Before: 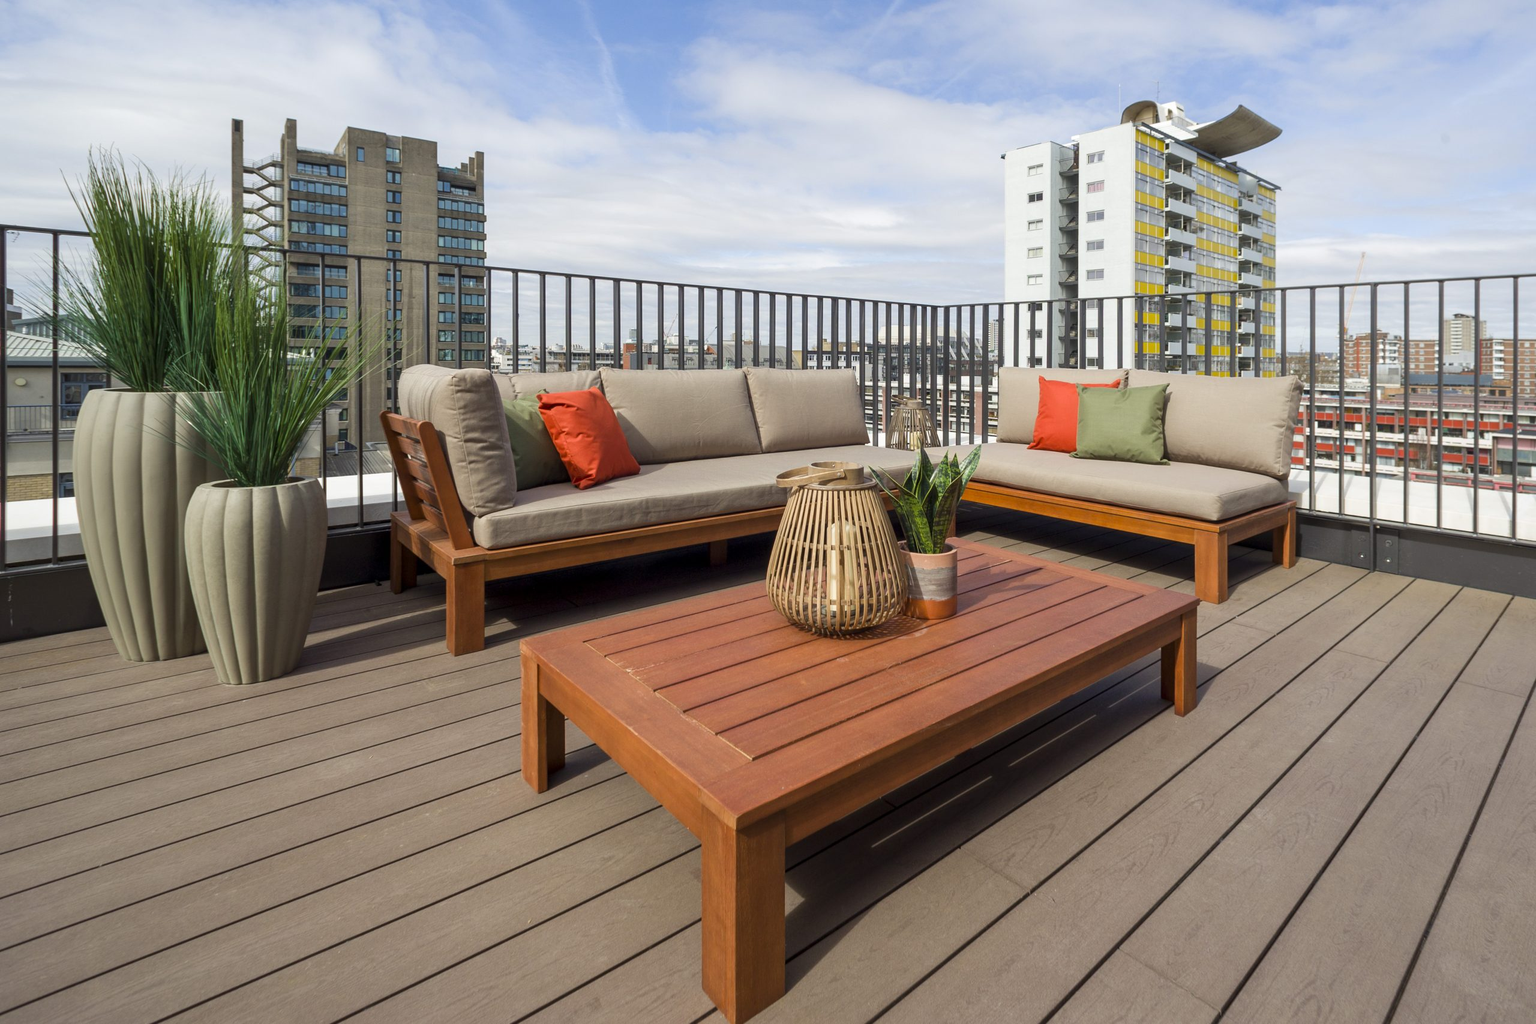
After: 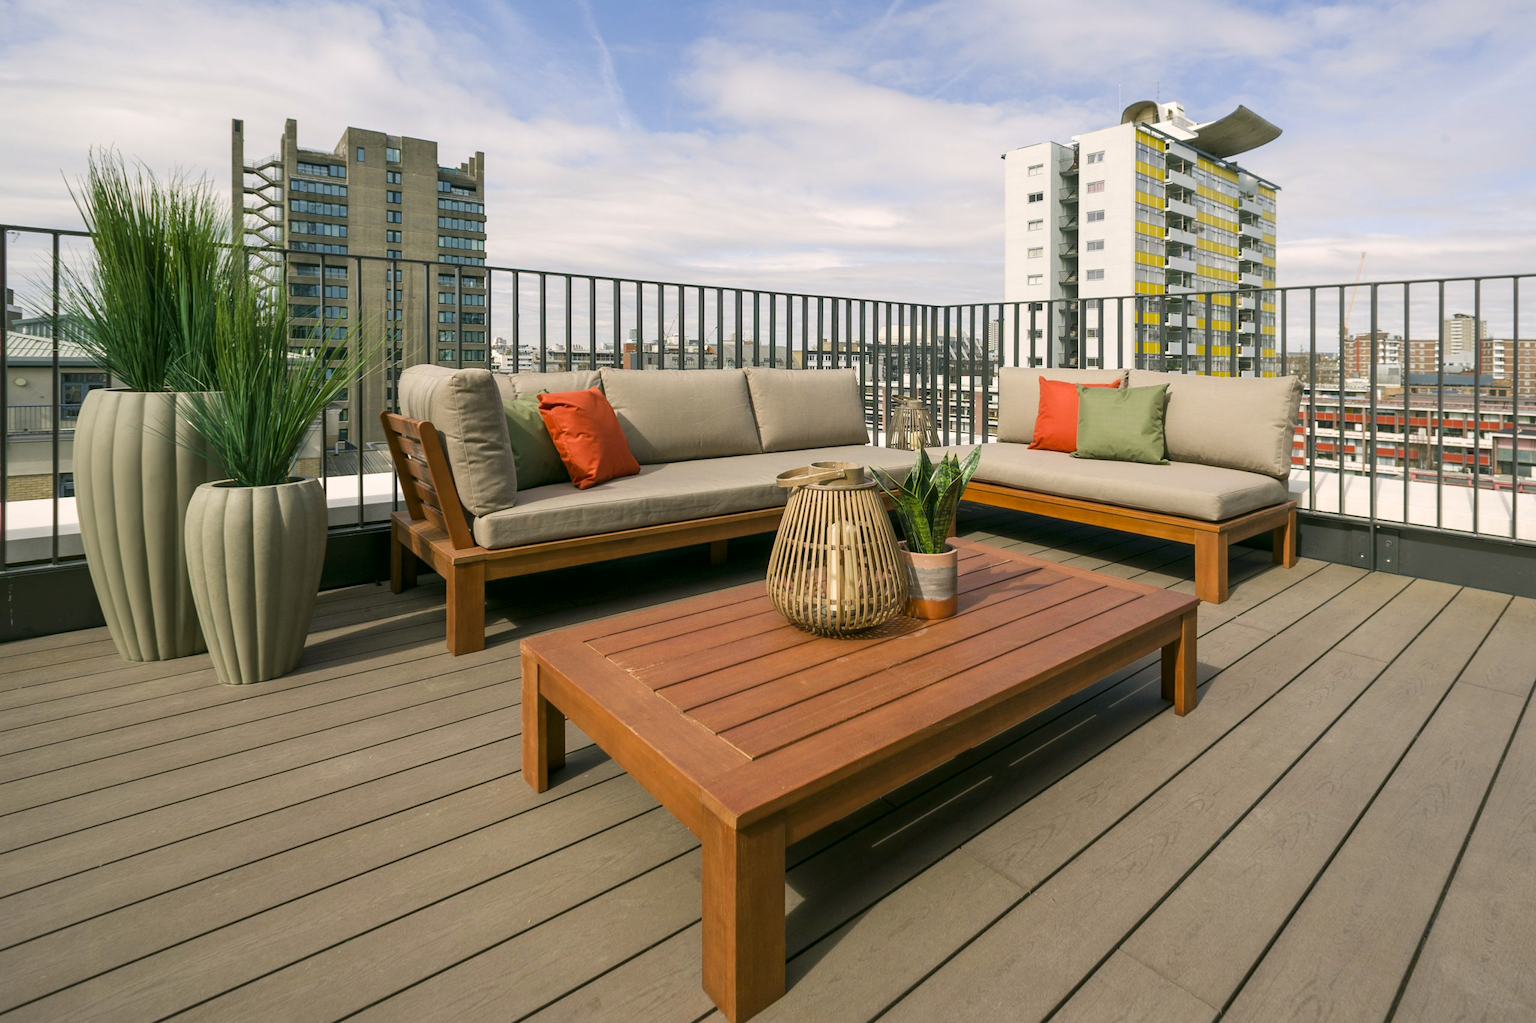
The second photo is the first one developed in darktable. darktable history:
tone equalizer: on, module defaults
color correction: highlights a* 4.02, highlights b* 4.98, shadows a* -7.55, shadows b* 4.98
